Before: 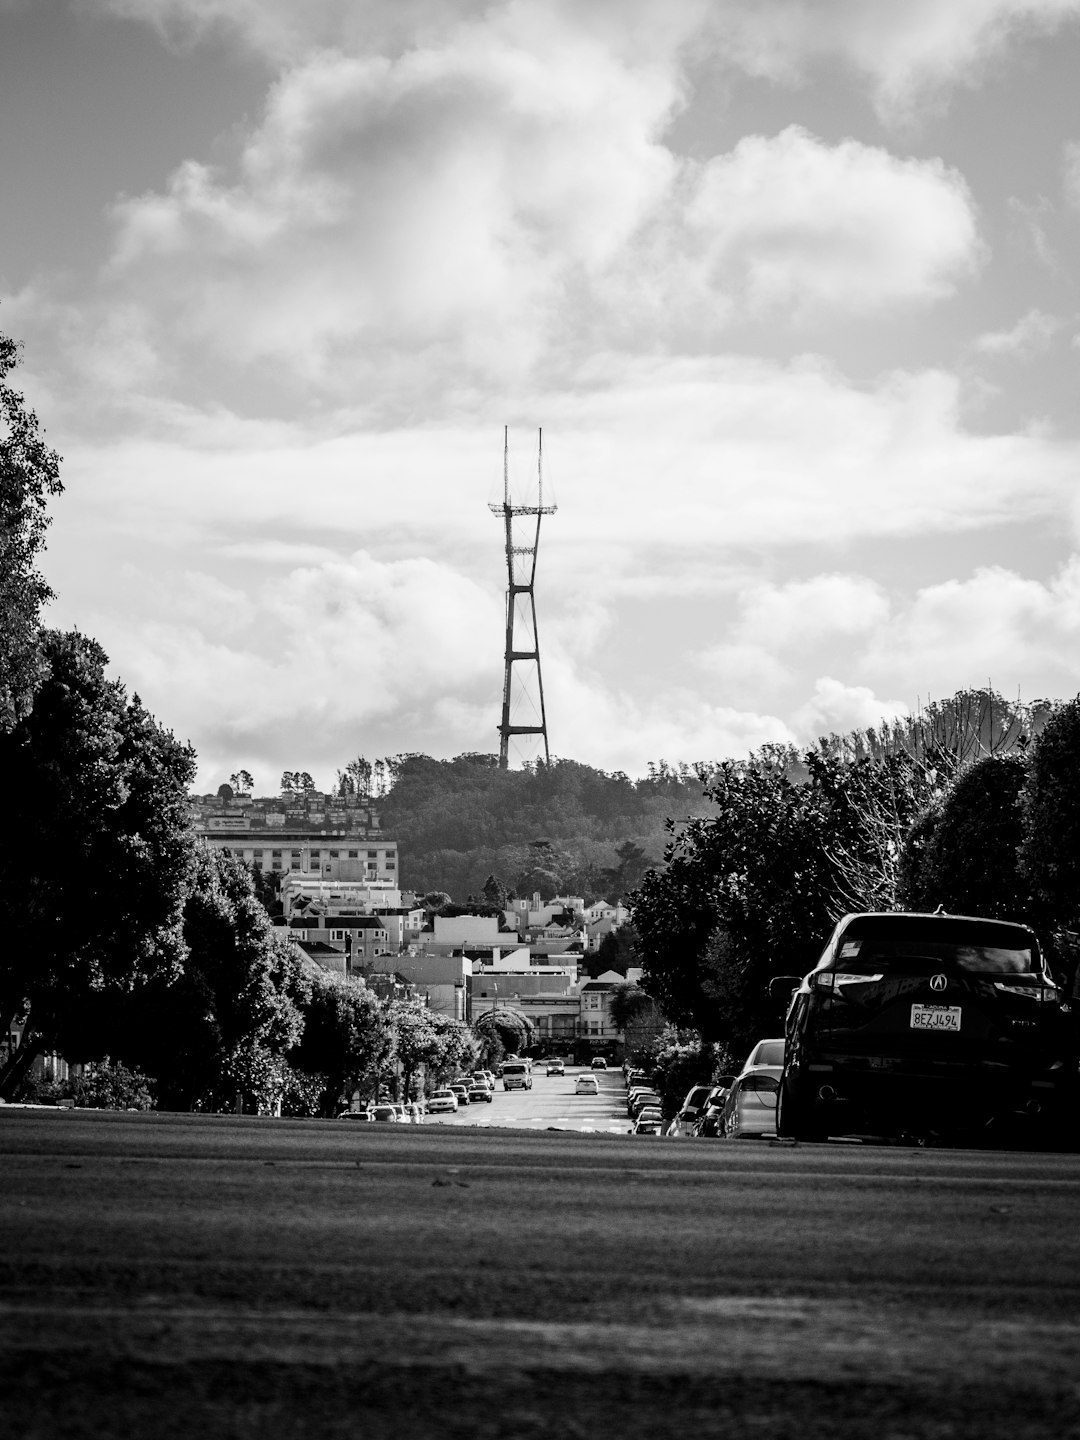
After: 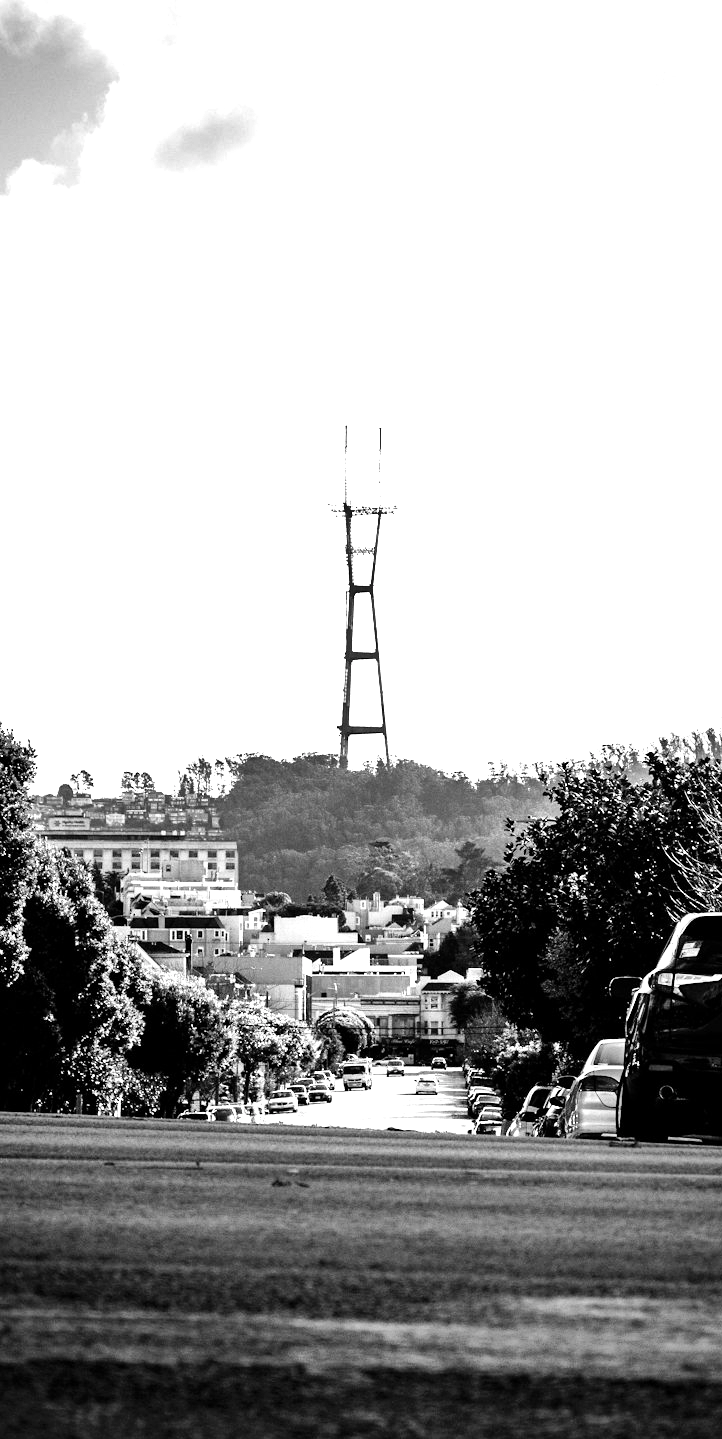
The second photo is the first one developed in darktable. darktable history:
shadows and highlights: shadows 48.51, highlights -42.33, highlights color adjustment 0.694%, soften with gaussian
crop and rotate: left 14.899%, right 18.205%
tone equalizer: -8 EV -0.768 EV, -7 EV -0.74 EV, -6 EV -0.588 EV, -5 EV -0.361 EV, -3 EV 0.399 EV, -2 EV 0.6 EV, -1 EV 0.686 EV, +0 EV 0.778 EV
exposure: exposure 0.566 EV, compensate exposure bias true, compensate highlight preservation false
